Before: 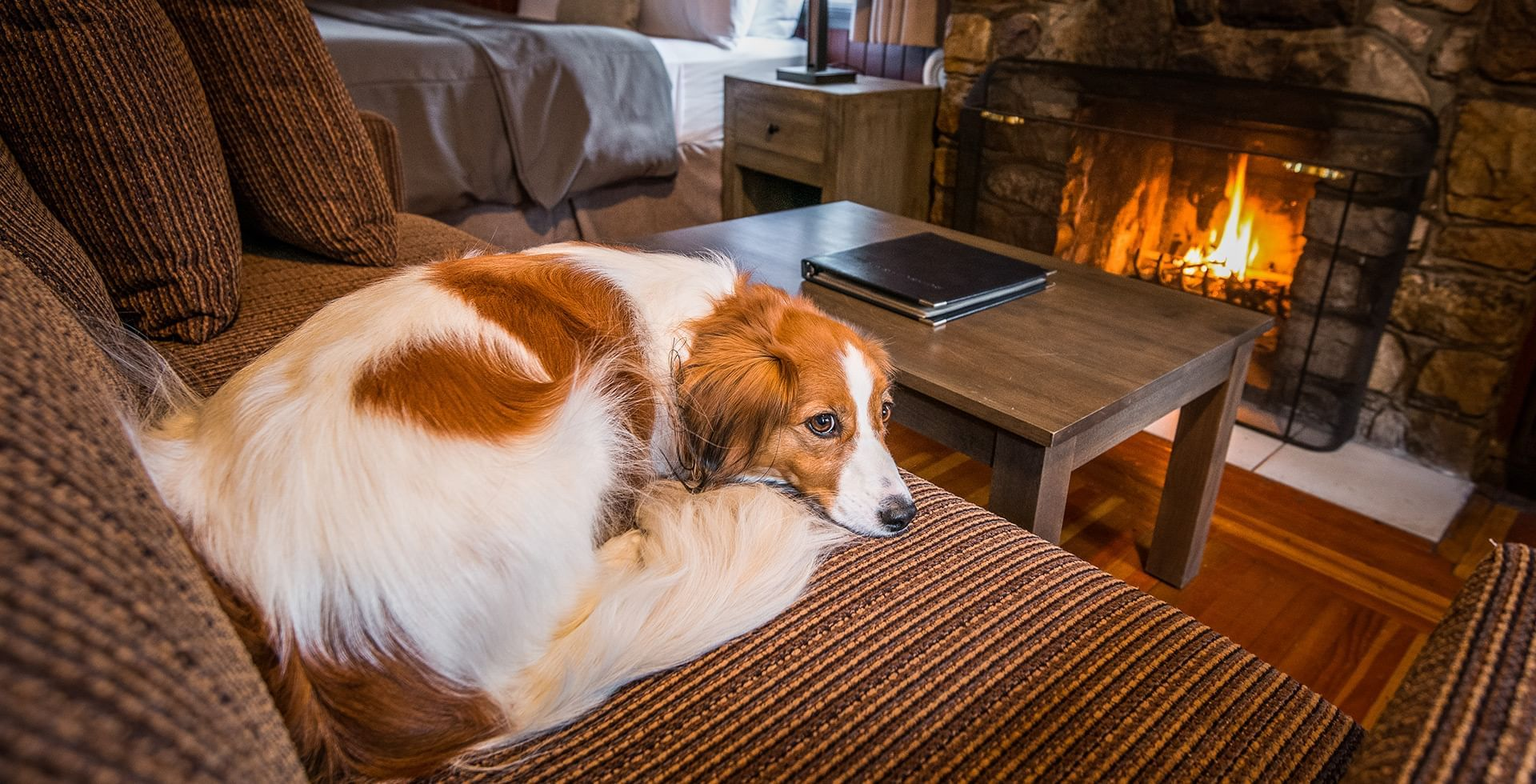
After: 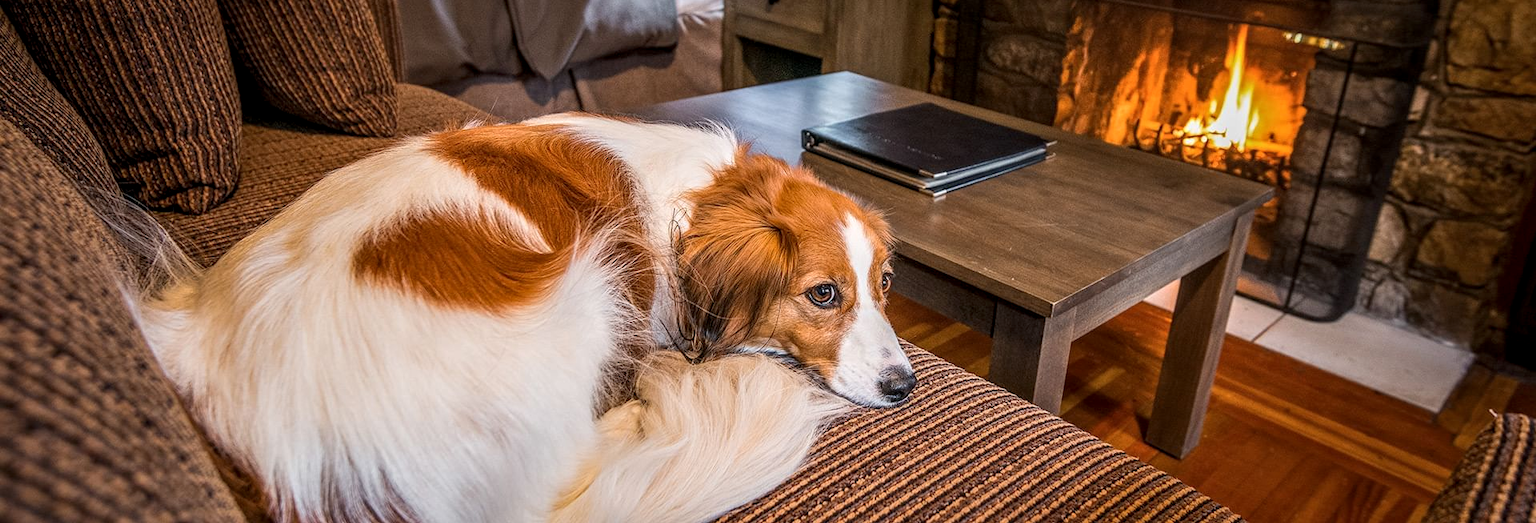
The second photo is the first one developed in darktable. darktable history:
local contrast: on, module defaults
crop: top 16.538%, bottom 16.713%
